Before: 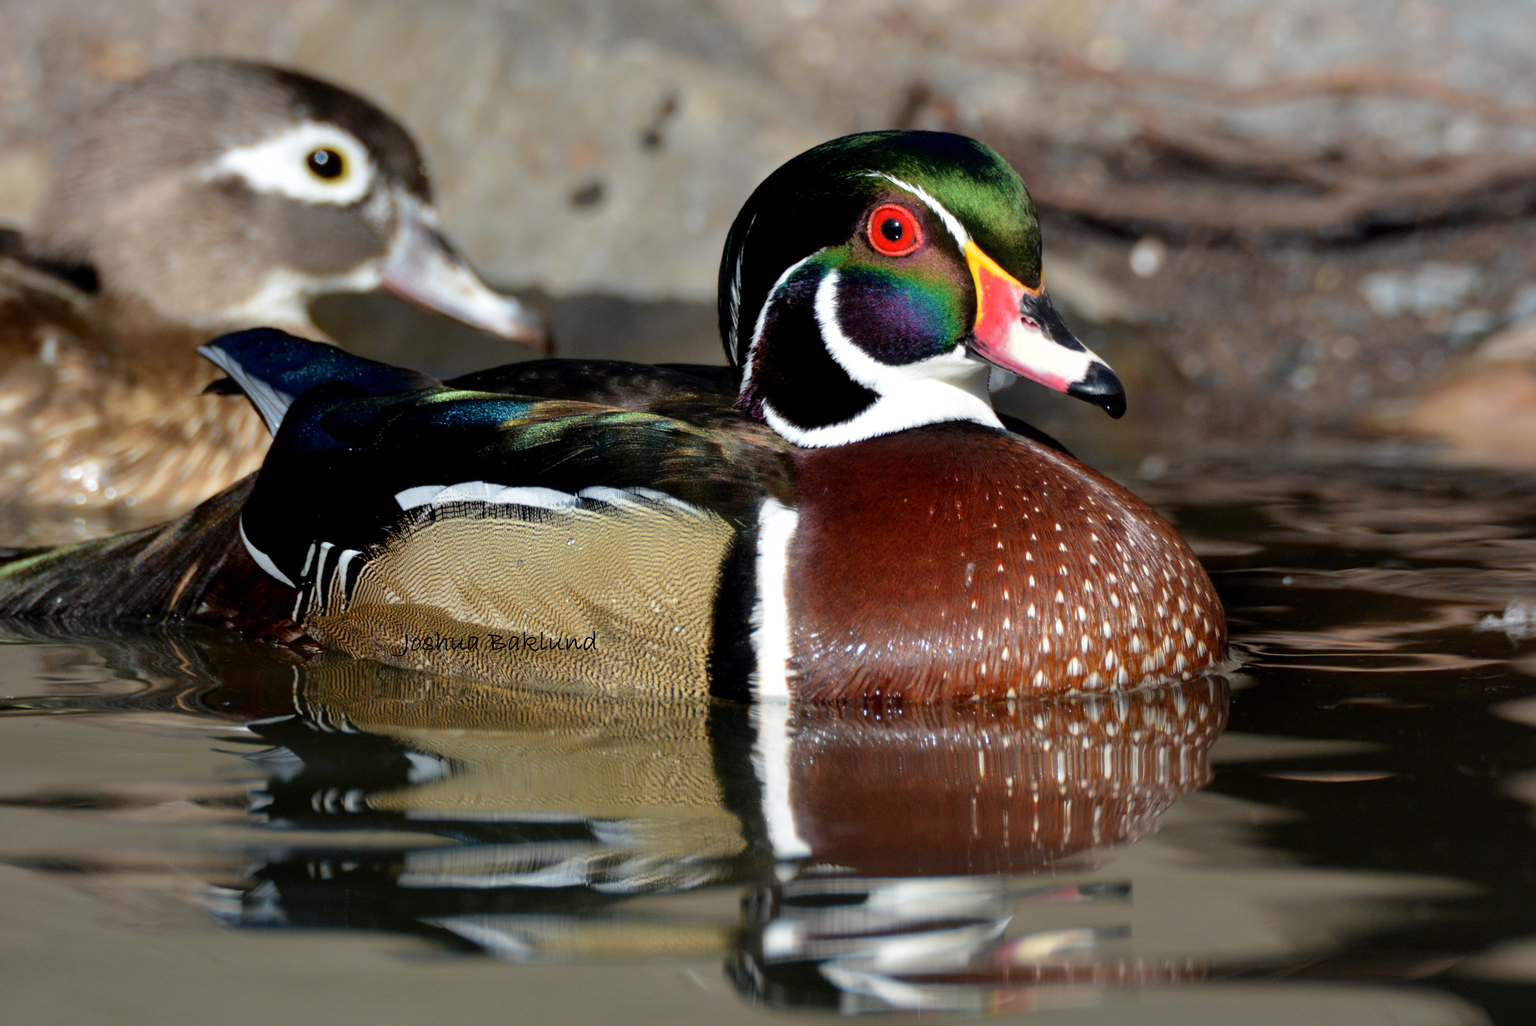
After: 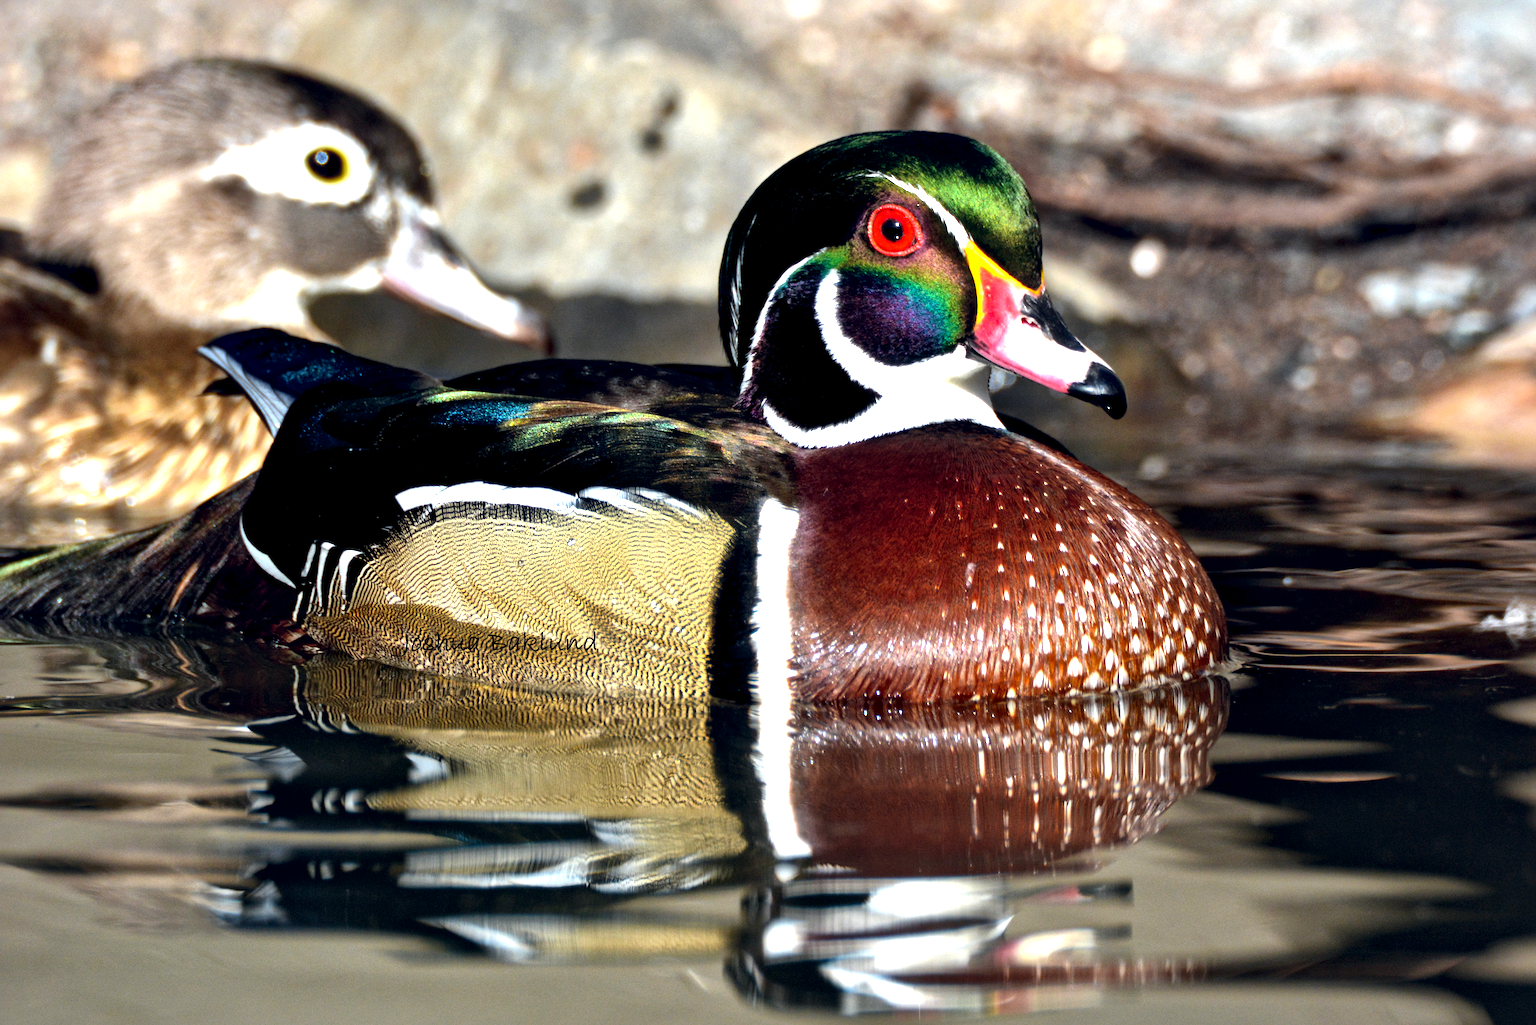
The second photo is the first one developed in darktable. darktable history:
exposure: exposure 0.56 EV, compensate highlight preservation false
color balance rgb: global offset › chroma 0.103%, global offset › hue 253.11°, perceptual saturation grading › global saturation 19.948%, perceptual brilliance grading › global brilliance 19.226%, perceptual brilliance grading › shadows -39.705%
local contrast: mode bilateral grid, contrast 26, coarseness 59, detail 152%, midtone range 0.2
